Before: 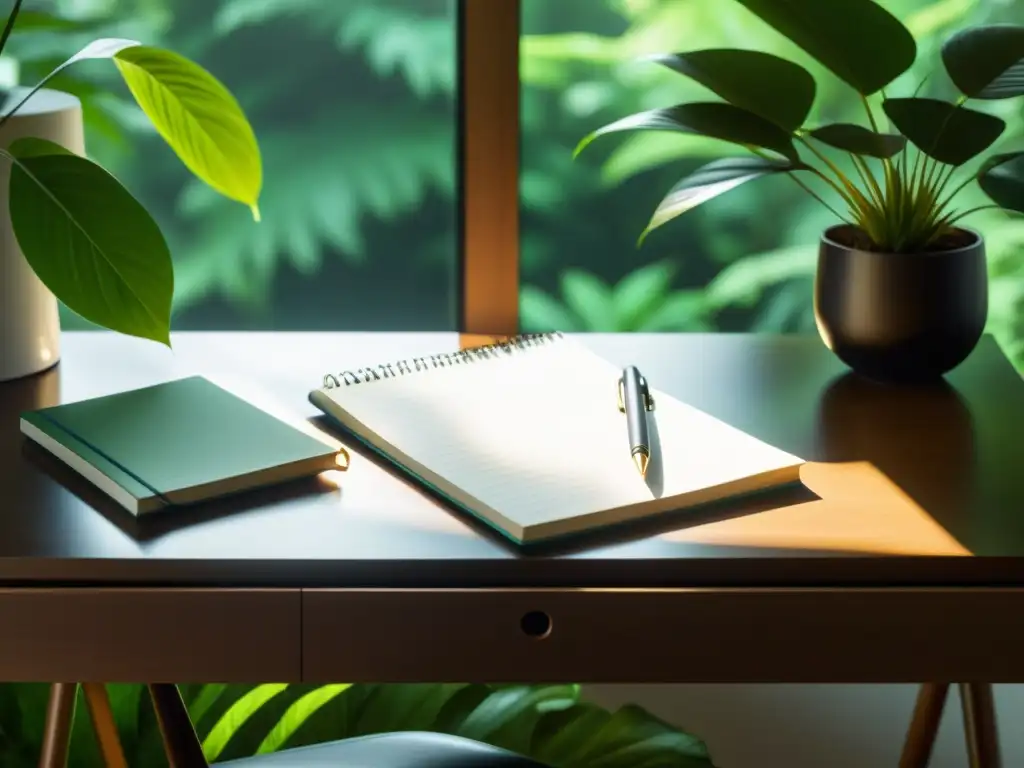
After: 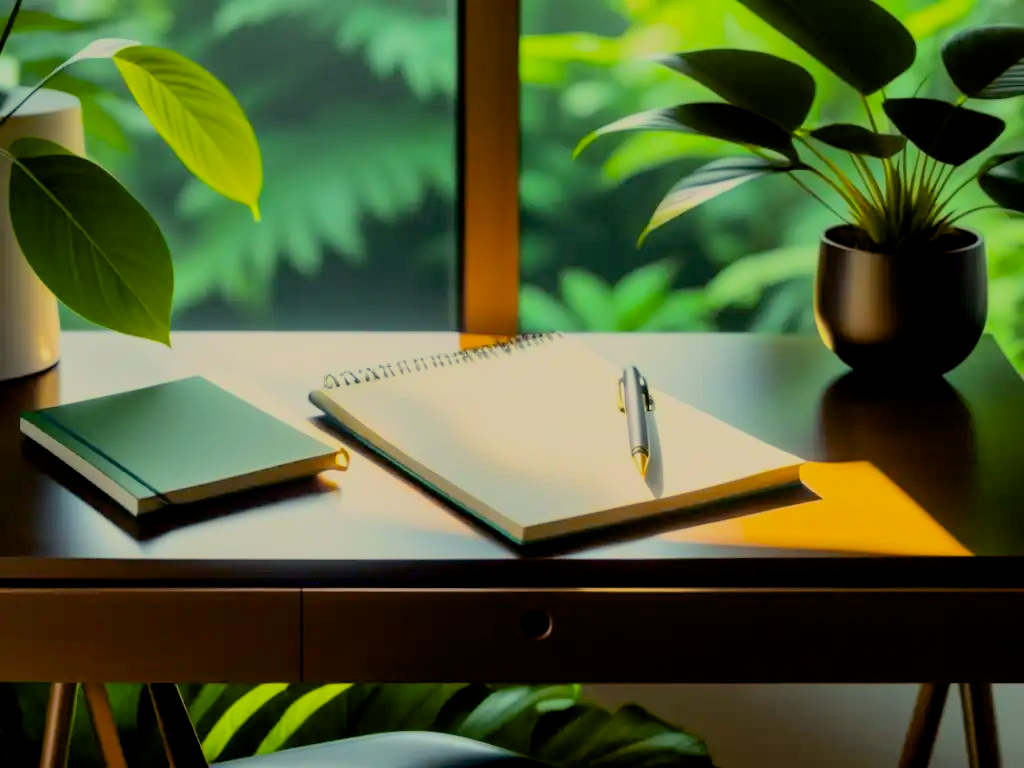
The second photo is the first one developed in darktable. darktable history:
filmic rgb: middle gray luminance 3.66%, black relative exposure -6.02 EV, white relative exposure 6.38 EV, dynamic range scaling 21.79%, target black luminance 0%, hardness 2.34, latitude 45.34%, contrast 0.781, highlights saturation mix 99.92%, shadows ↔ highlights balance 0.037%, color science v6 (2022)
color balance rgb: power › luminance -3.839%, power › chroma 0.539%, power › hue 40.6°, highlights gain › chroma 2.982%, highlights gain › hue 77.03°, perceptual saturation grading › global saturation 20%, perceptual saturation grading › highlights -25.711%, perceptual saturation grading › shadows 50.064%, perceptual brilliance grading › highlights 10.34%, perceptual brilliance grading › mid-tones 5.592%, global vibrance -24.508%
